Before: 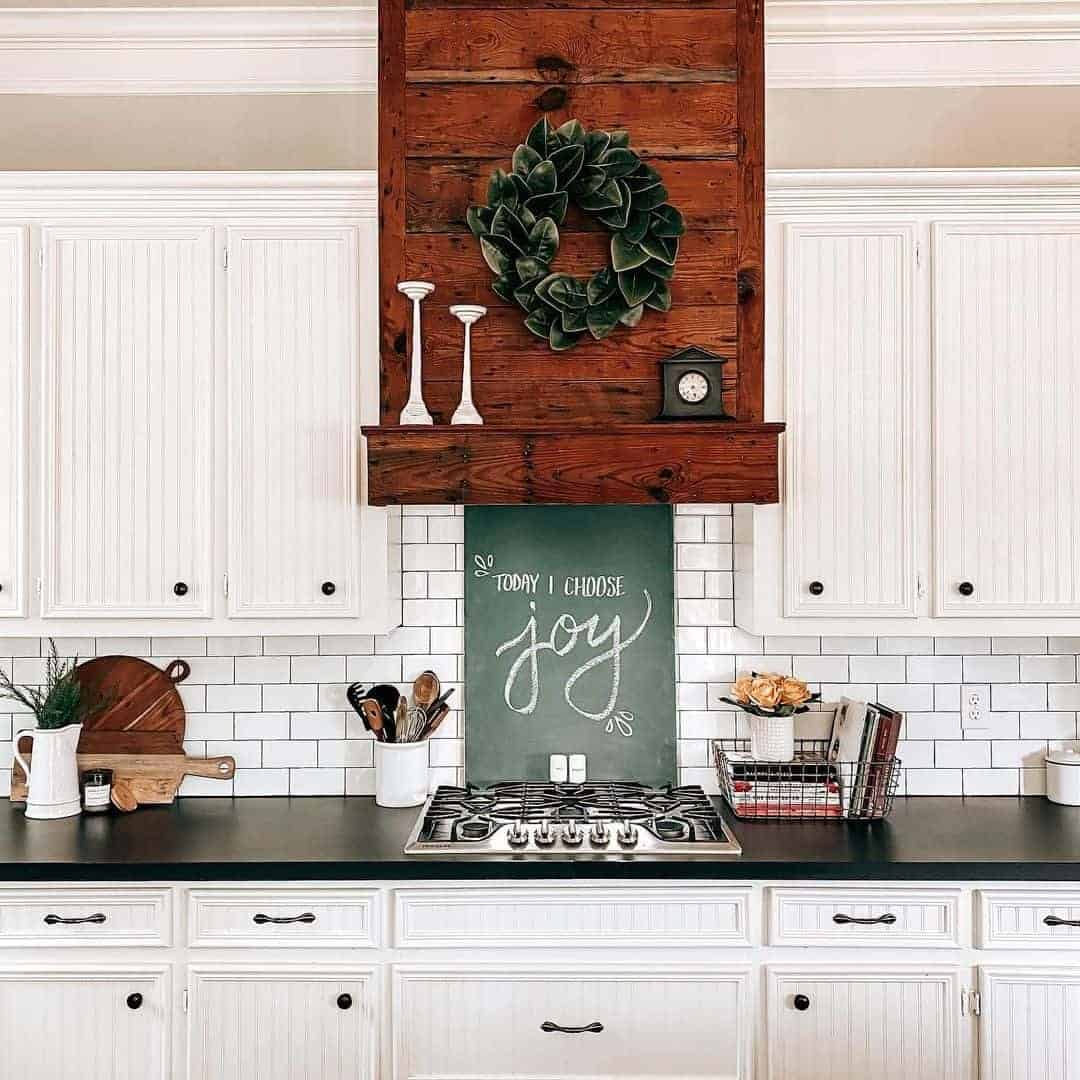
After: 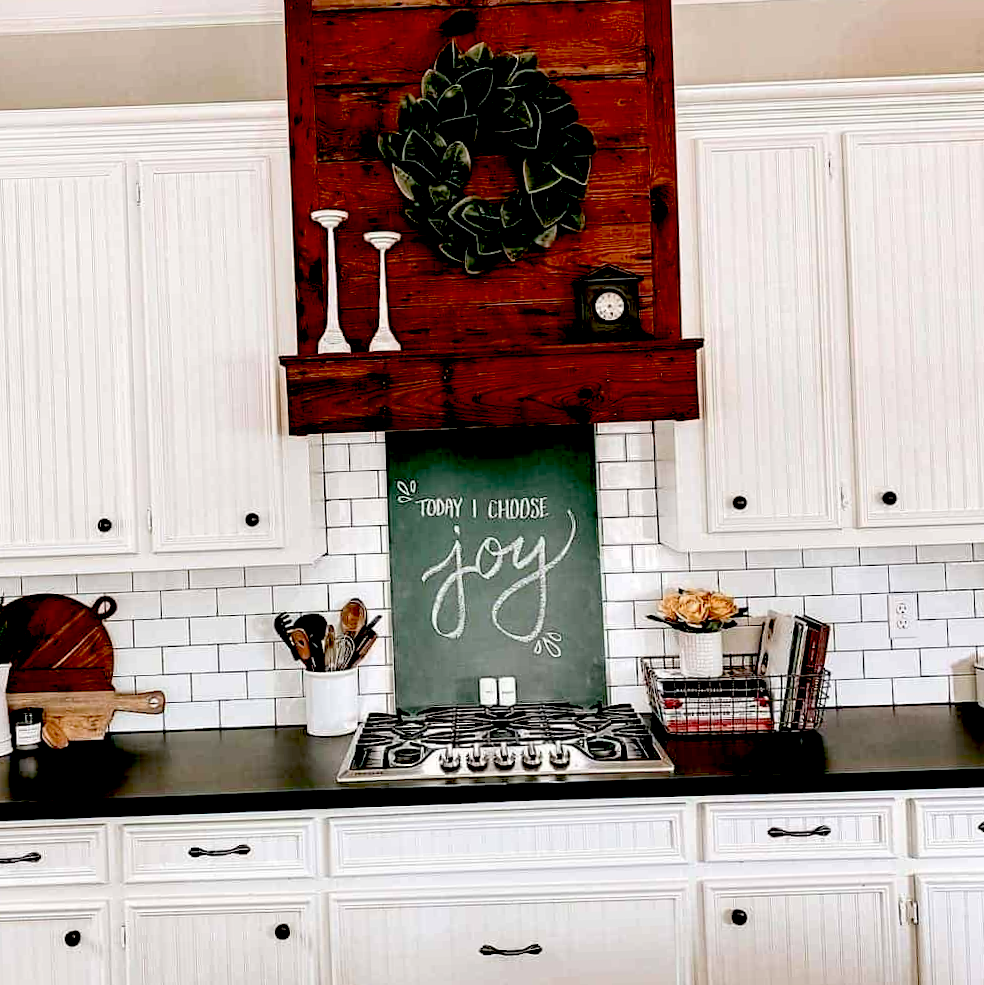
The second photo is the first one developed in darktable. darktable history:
exposure: black level correction 0.058, compensate exposure bias true, compensate highlight preservation false
crop and rotate: angle 1.96°, left 5.823%, top 5.679%
